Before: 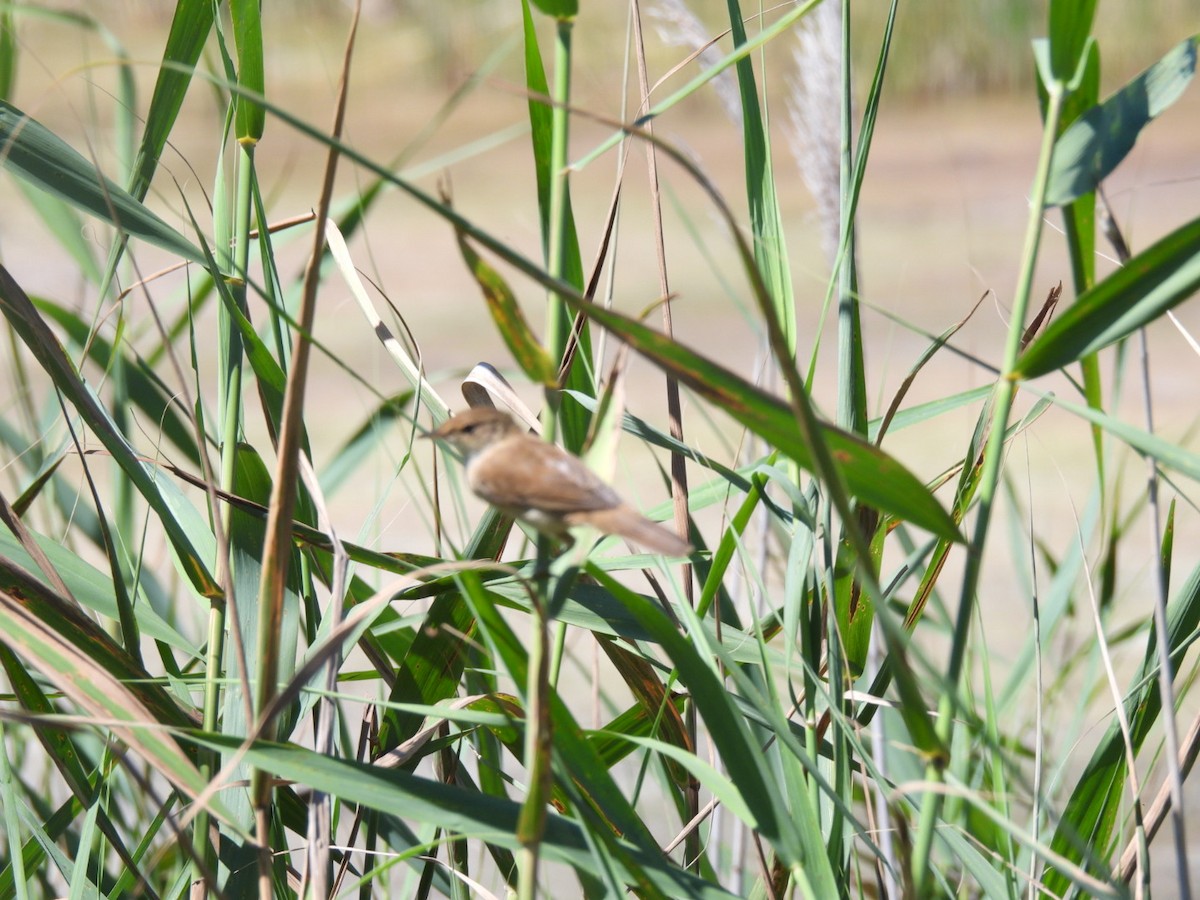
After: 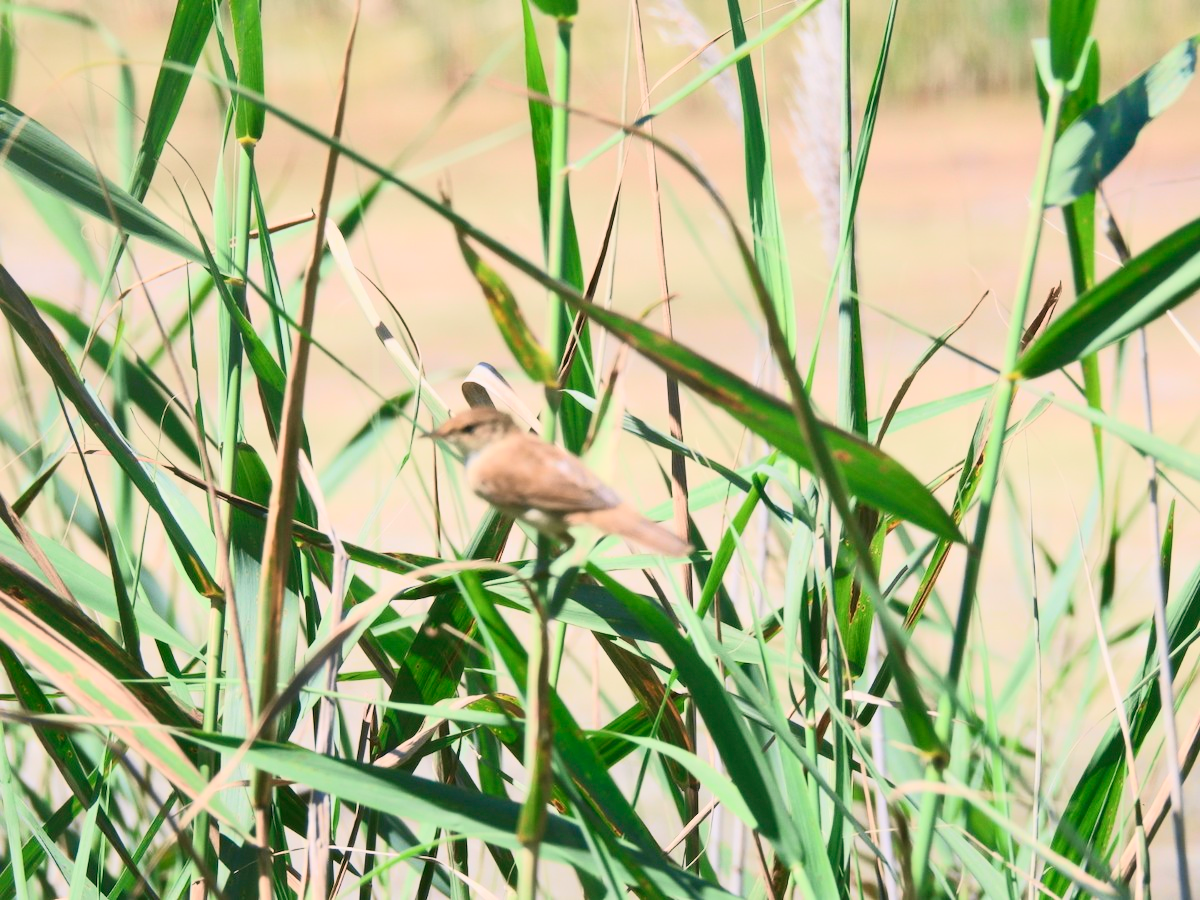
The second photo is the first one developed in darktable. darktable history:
tone curve: curves: ch0 [(0, 0.045) (0.155, 0.169) (0.46, 0.466) (0.751, 0.788) (1, 0.961)]; ch1 [(0, 0) (0.43, 0.408) (0.472, 0.469) (0.505, 0.503) (0.553, 0.563) (0.592, 0.581) (0.631, 0.625) (1, 1)]; ch2 [(0, 0) (0.505, 0.495) (0.55, 0.557) (0.583, 0.573) (1, 1)], color space Lab, independent channels, preserve colors none
contrast brightness saturation: contrast 0.2, brightness 0.15, saturation 0.14
color correction: highlights a* 4.02, highlights b* 4.98, shadows a* -7.55, shadows b* 4.98
